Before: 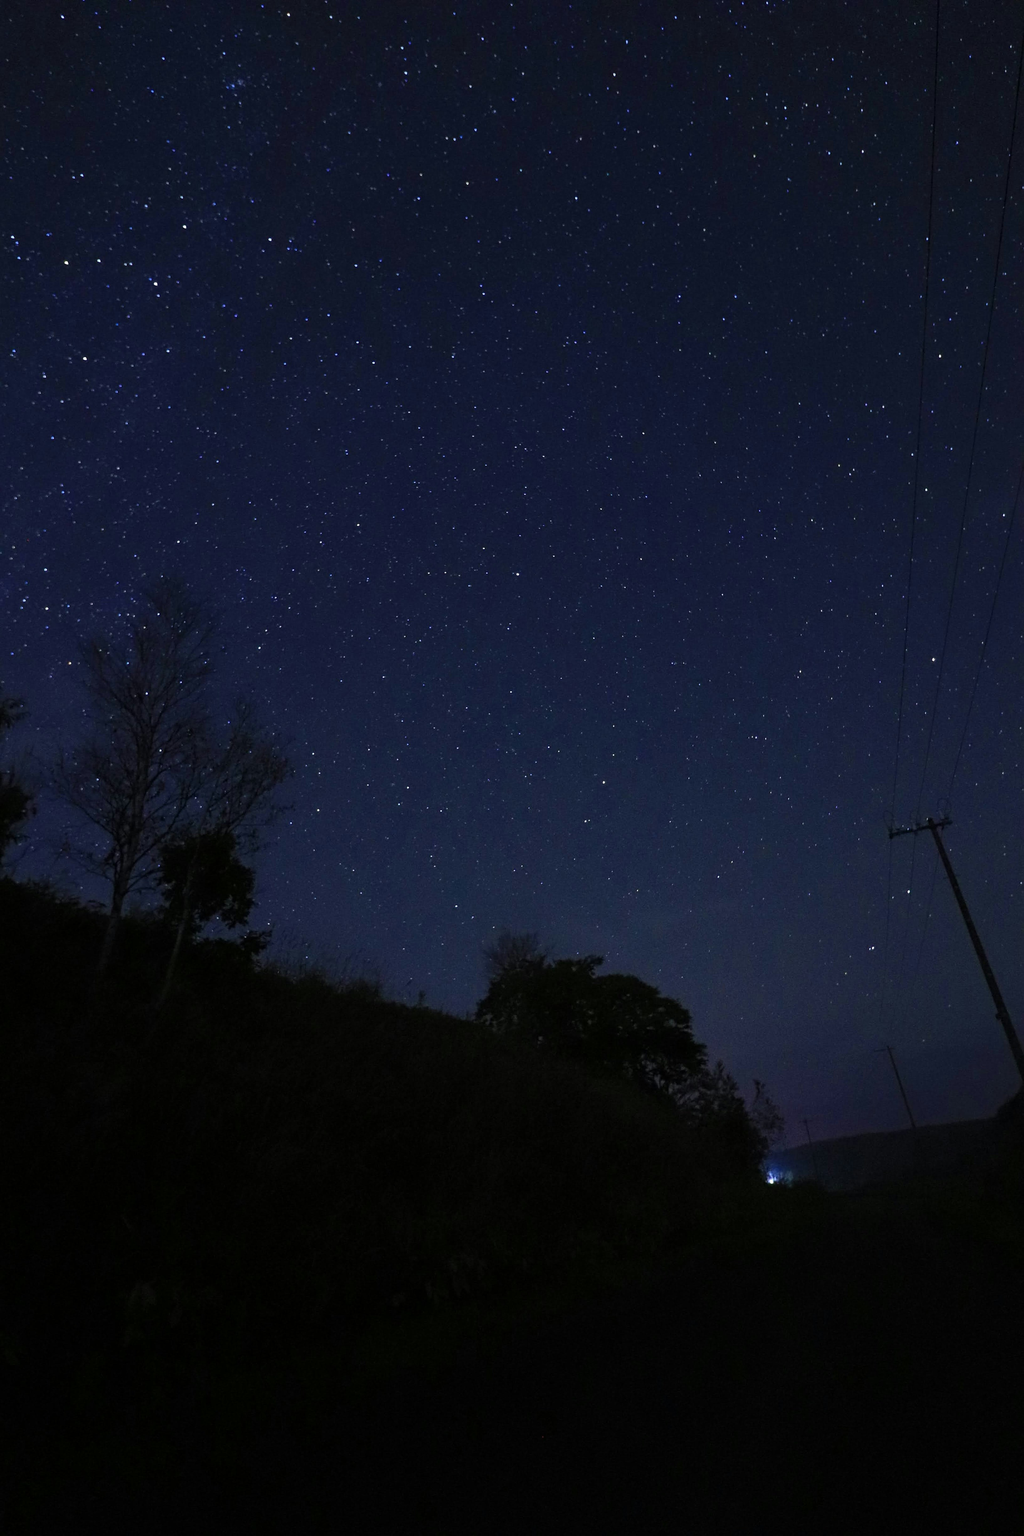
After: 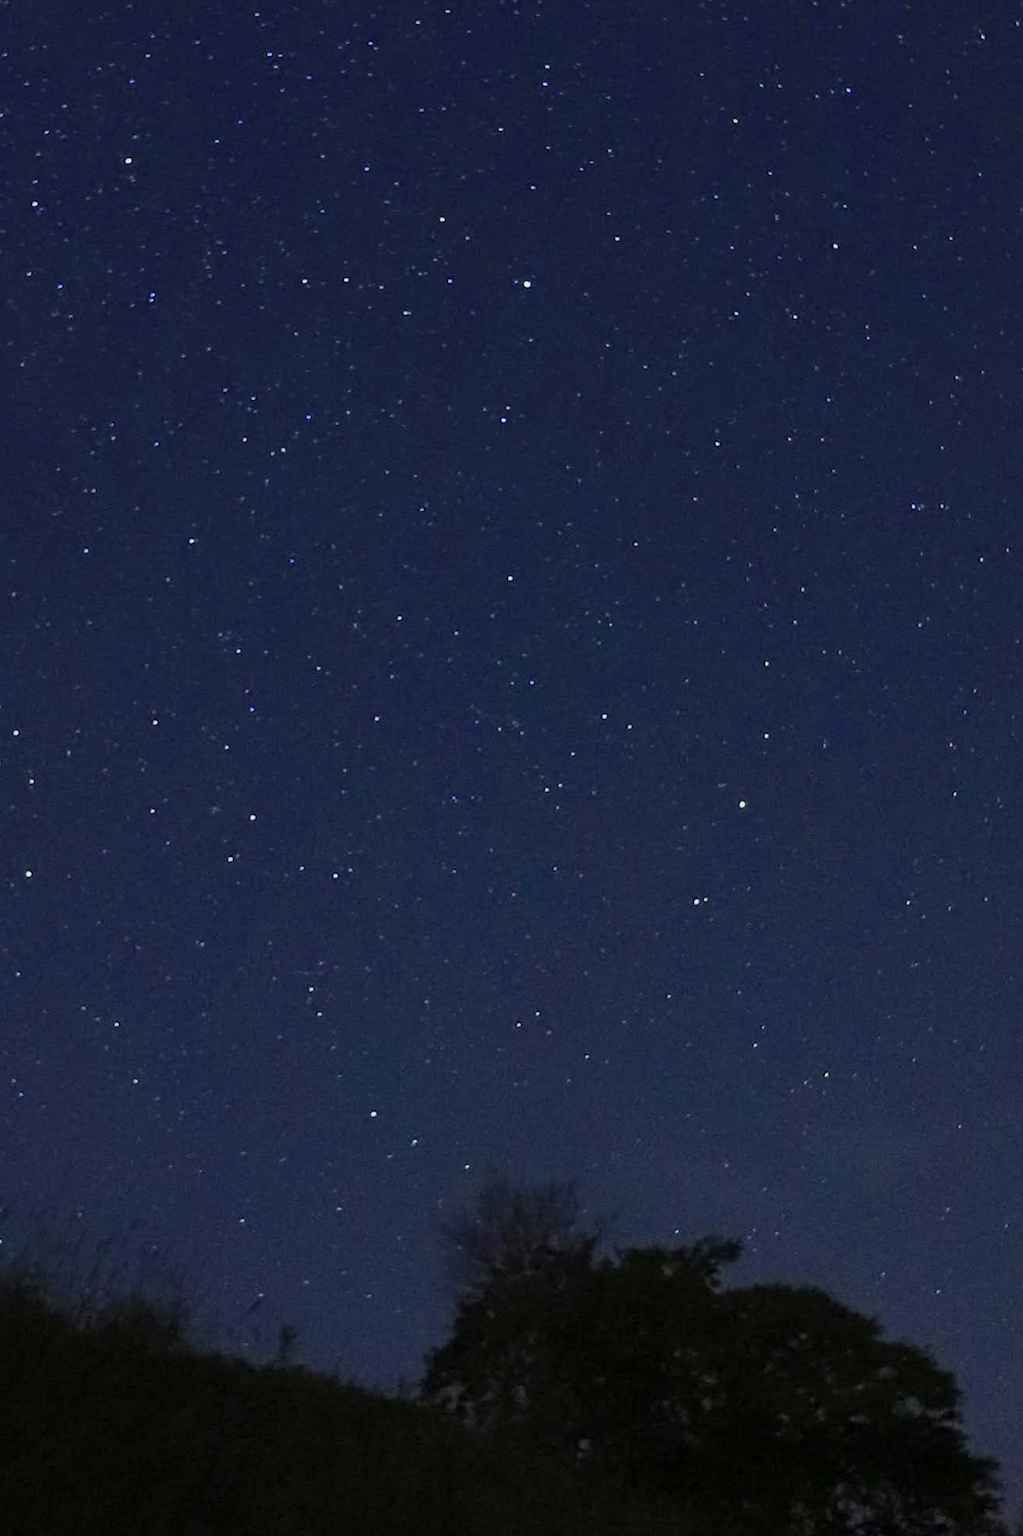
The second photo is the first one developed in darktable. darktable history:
crop: left 30%, top 30%, right 30%, bottom 30%
color balance rgb: contrast -10%
